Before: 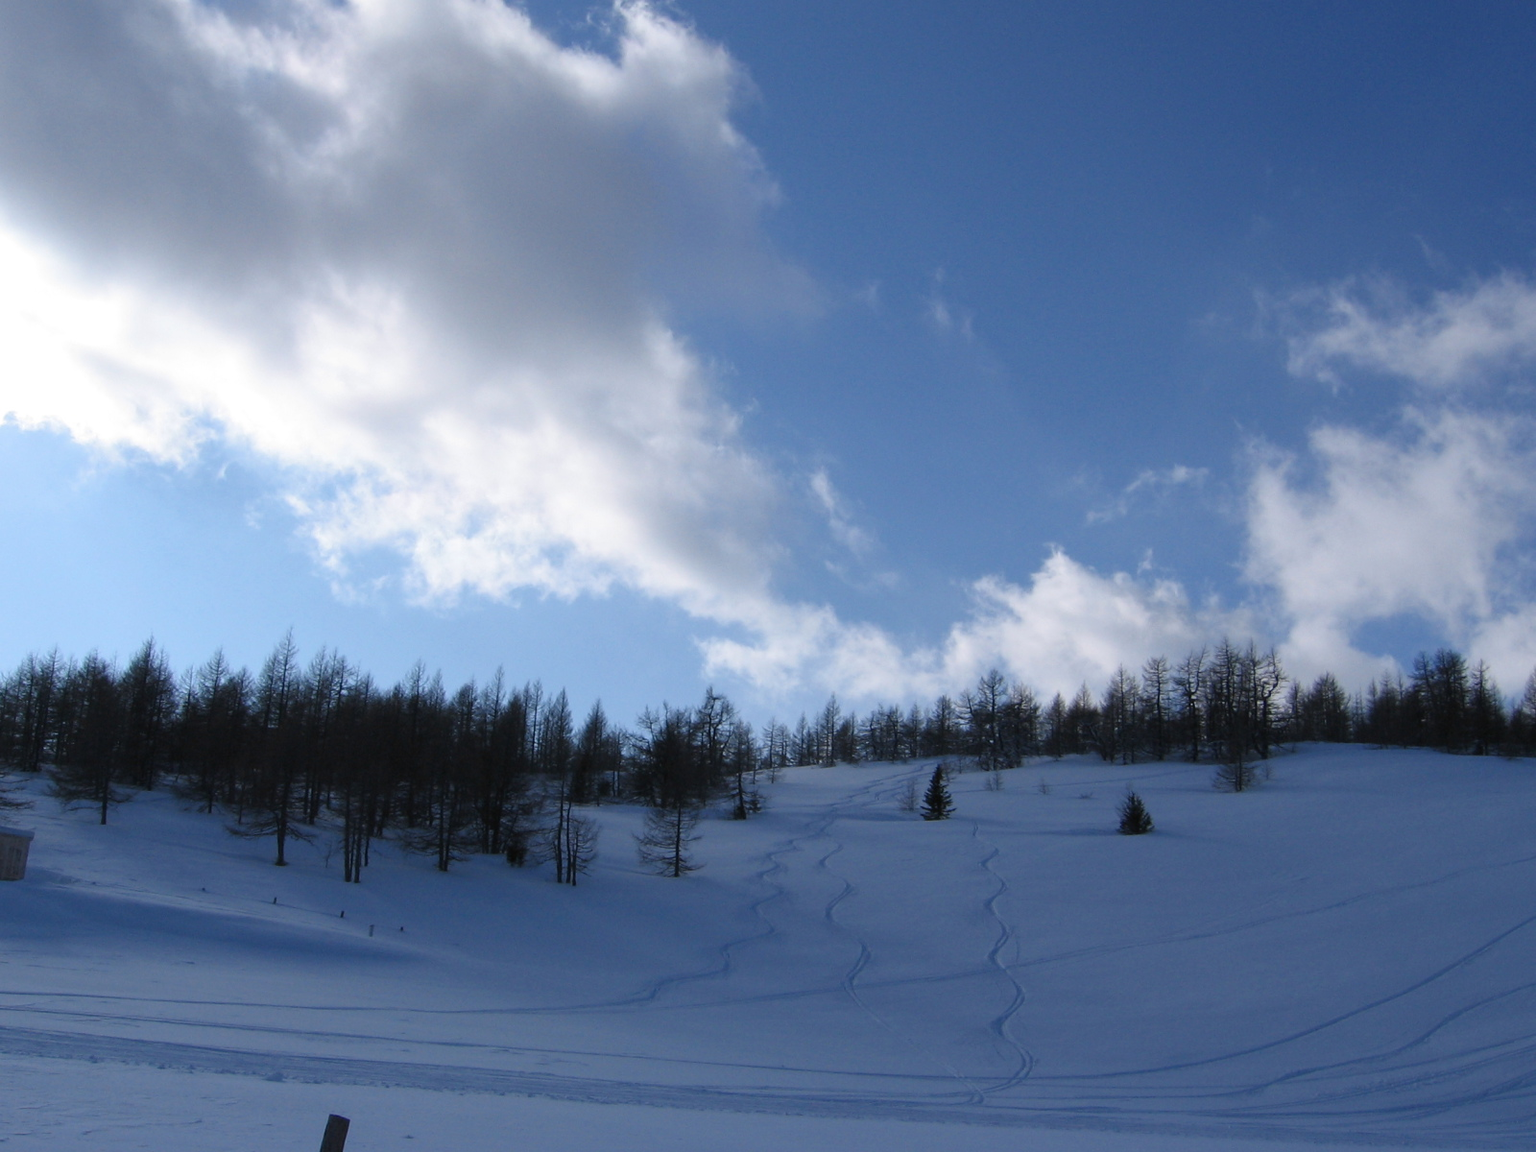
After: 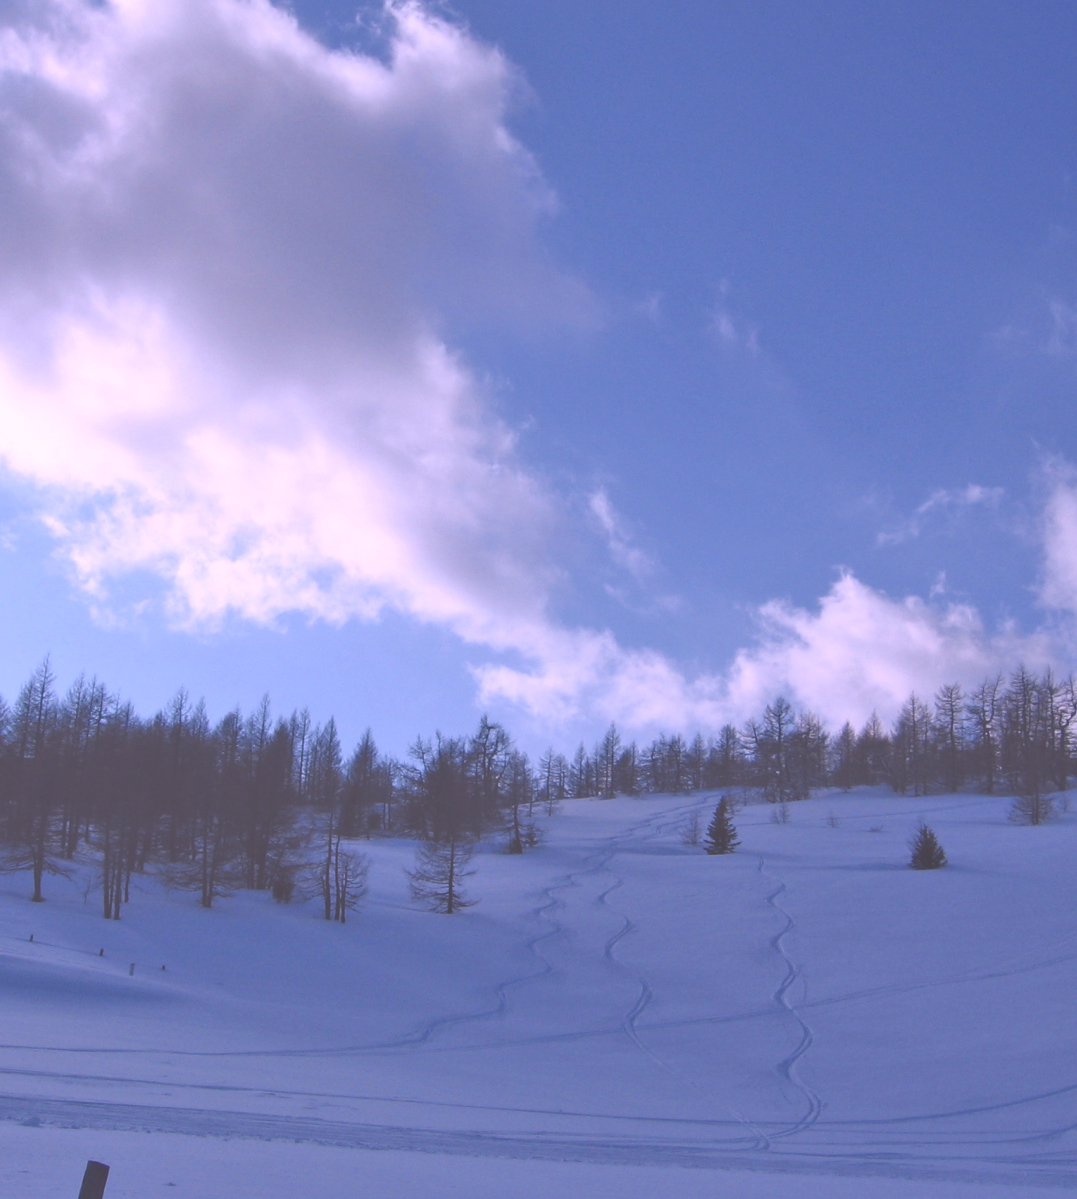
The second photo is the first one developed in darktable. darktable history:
crop and rotate: left 15.991%, right 16.681%
tone equalizer: -7 EV 0.145 EV, -6 EV 0.581 EV, -5 EV 1.16 EV, -4 EV 1.3 EV, -3 EV 1.14 EV, -2 EV 0.6 EV, -1 EV 0.15 EV
color correction: highlights a* 16.16, highlights b* -19.91
exposure: black level correction -0.028, compensate highlight preservation false
